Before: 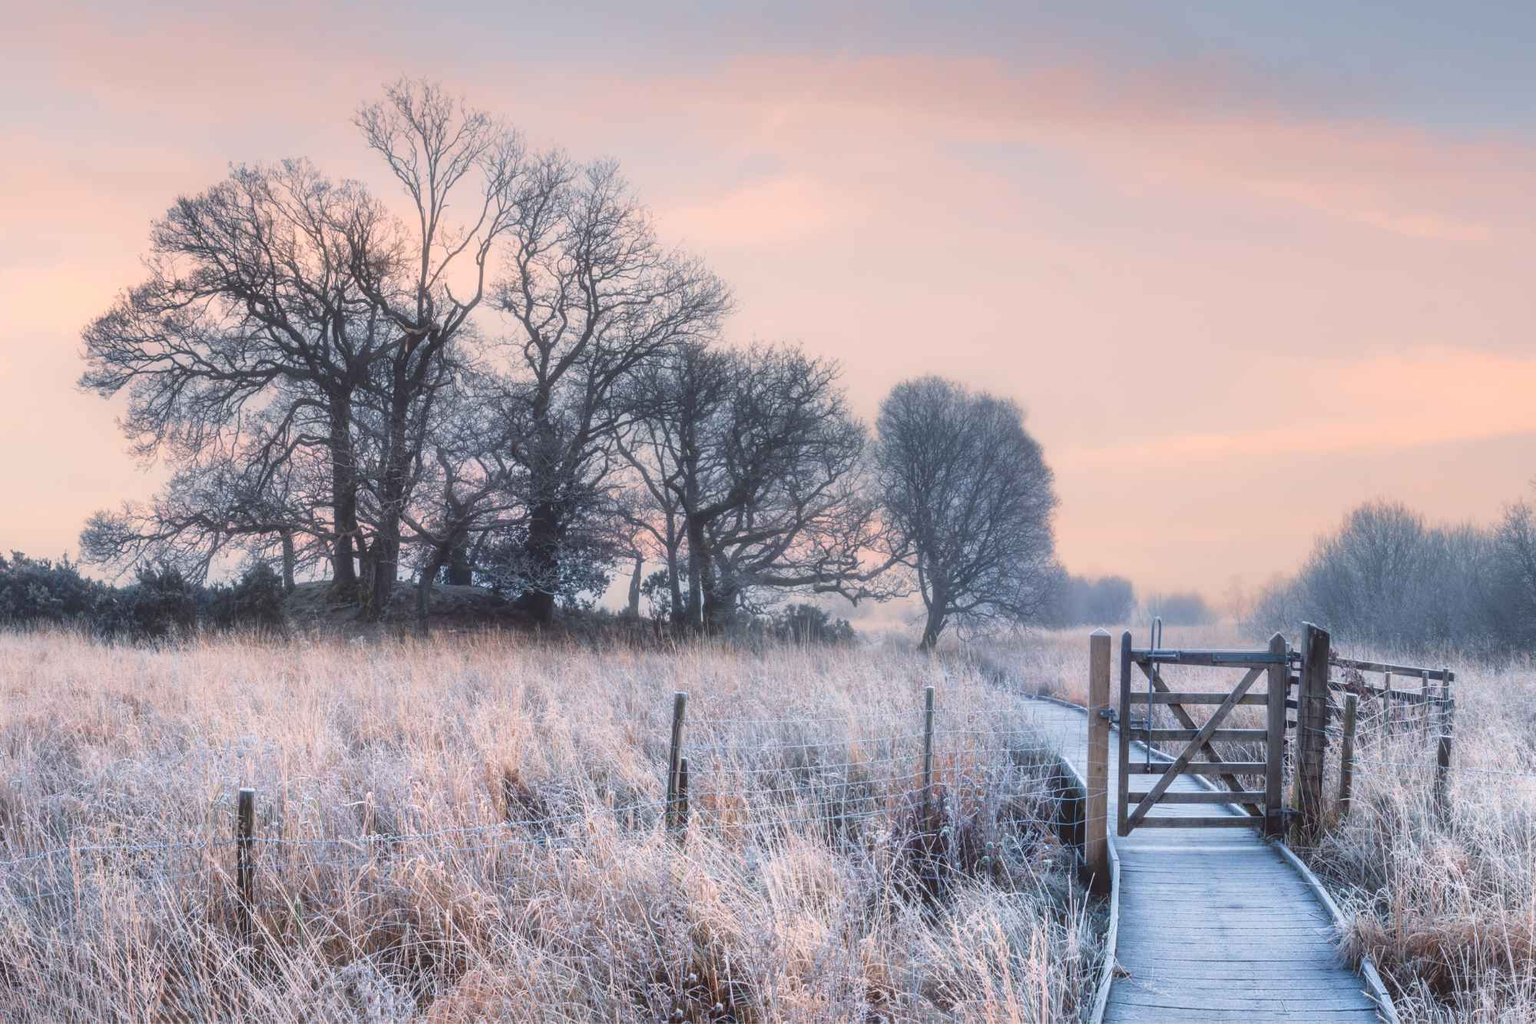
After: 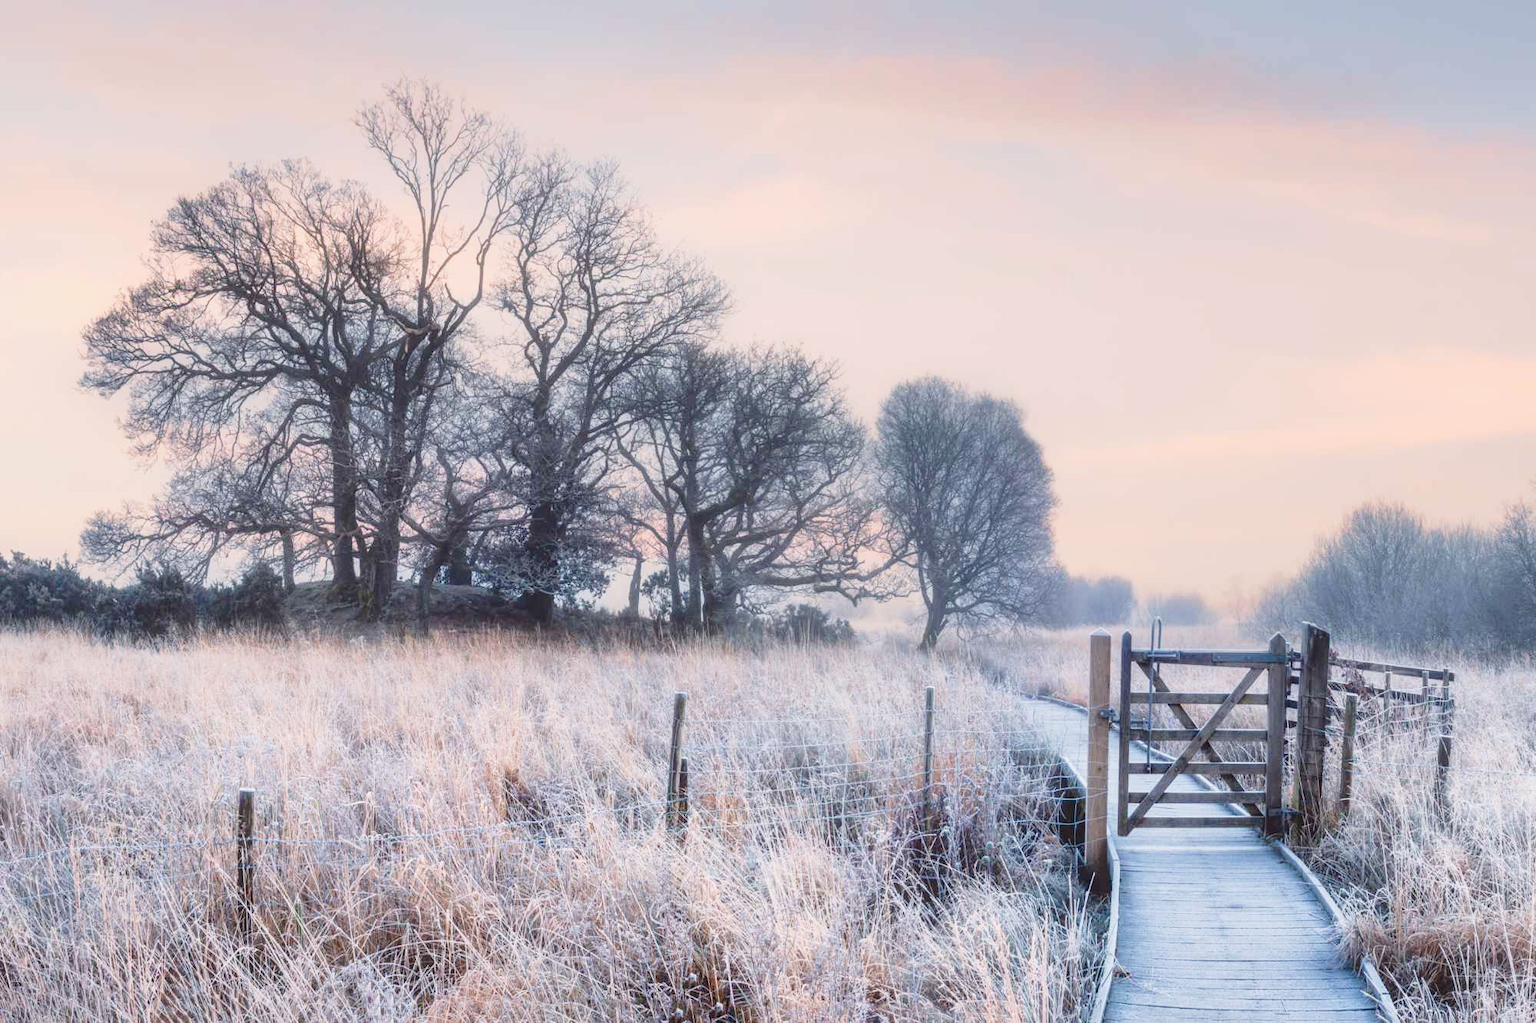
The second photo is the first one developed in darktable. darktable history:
tone curve: curves: ch0 [(0, 0) (0.091, 0.077) (0.389, 0.458) (0.745, 0.82) (0.856, 0.899) (0.92, 0.938) (1, 0.973)]; ch1 [(0, 0) (0.437, 0.404) (0.5, 0.5) (0.529, 0.55) (0.58, 0.6) (0.616, 0.649) (1, 1)]; ch2 [(0, 0) (0.442, 0.415) (0.5, 0.5) (0.535, 0.557) (0.585, 0.62) (1, 1)], preserve colors none
